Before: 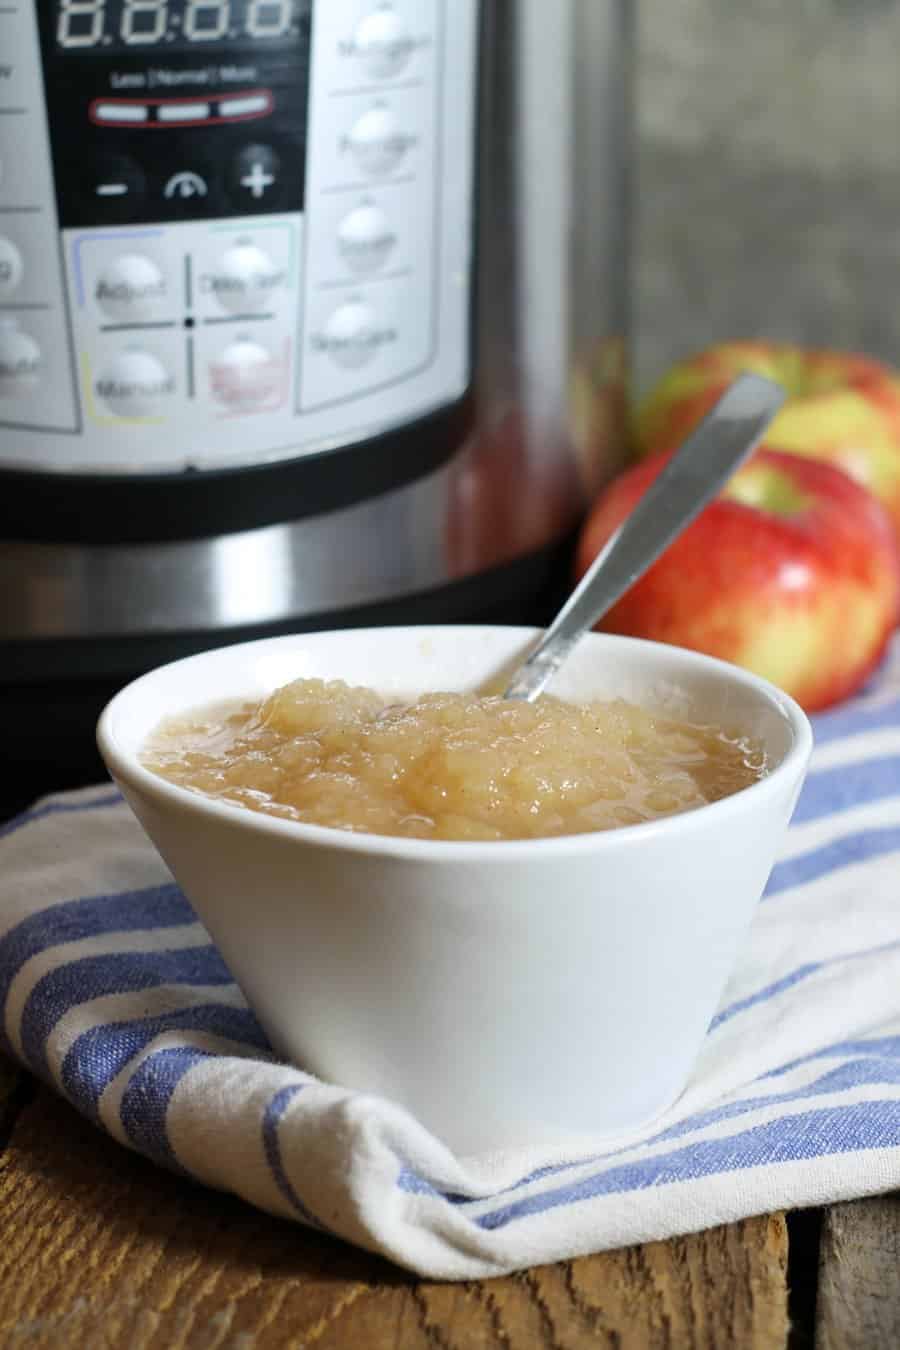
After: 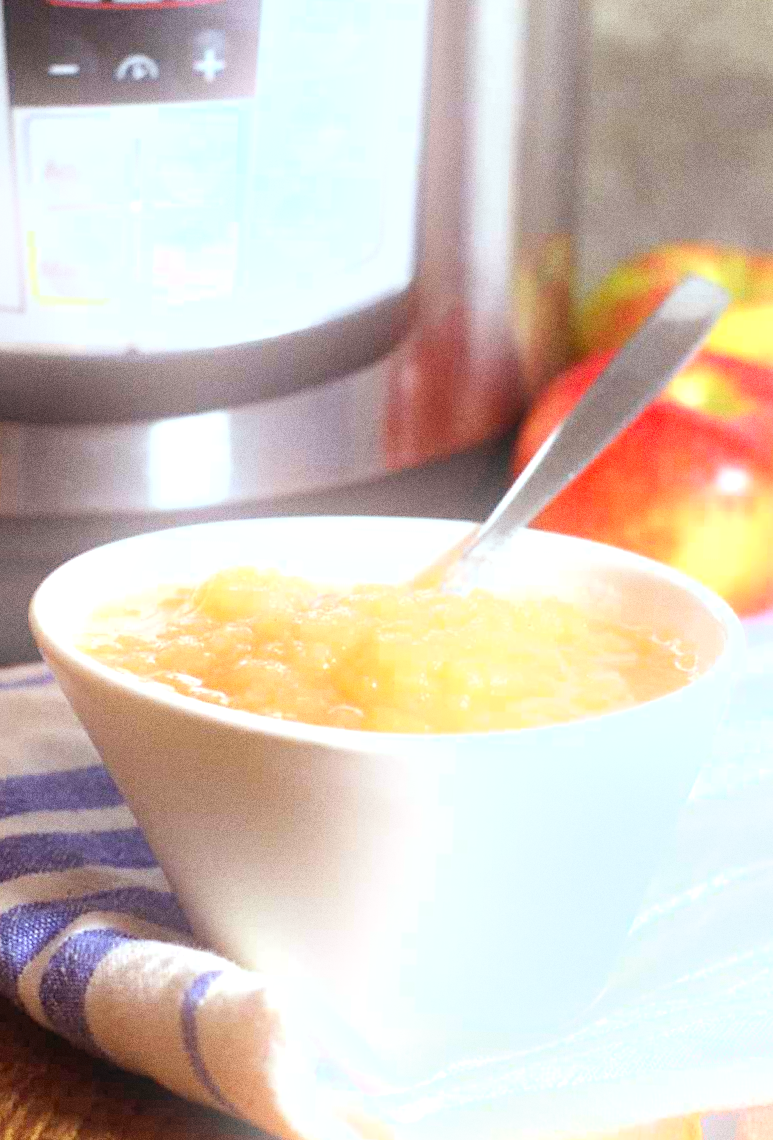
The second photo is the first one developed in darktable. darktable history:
crop and rotate: angle -3.27°, left 5.211%, top 5.211%, right 4.607%, bottom 4.607%
rgb levels: mode RGB, independent channels, levels [[0, 0.474, 1], [0, 0.5, 1], [0, 0.5, 1]]
shadows and highlights: shadows 25, highlights -25
rotate and perspective: rotation -1.24°, automatic cropping off
bloom: size 16%, threshold 98%, strength 20%
exposure: black level correction 0, exposure 1 EV, compensate exposure bias true, compensate highlight preservation false
contrast brightness saturation: saturation 0.13
grain: coarseness 9.61 ISO, strength 35.62%
